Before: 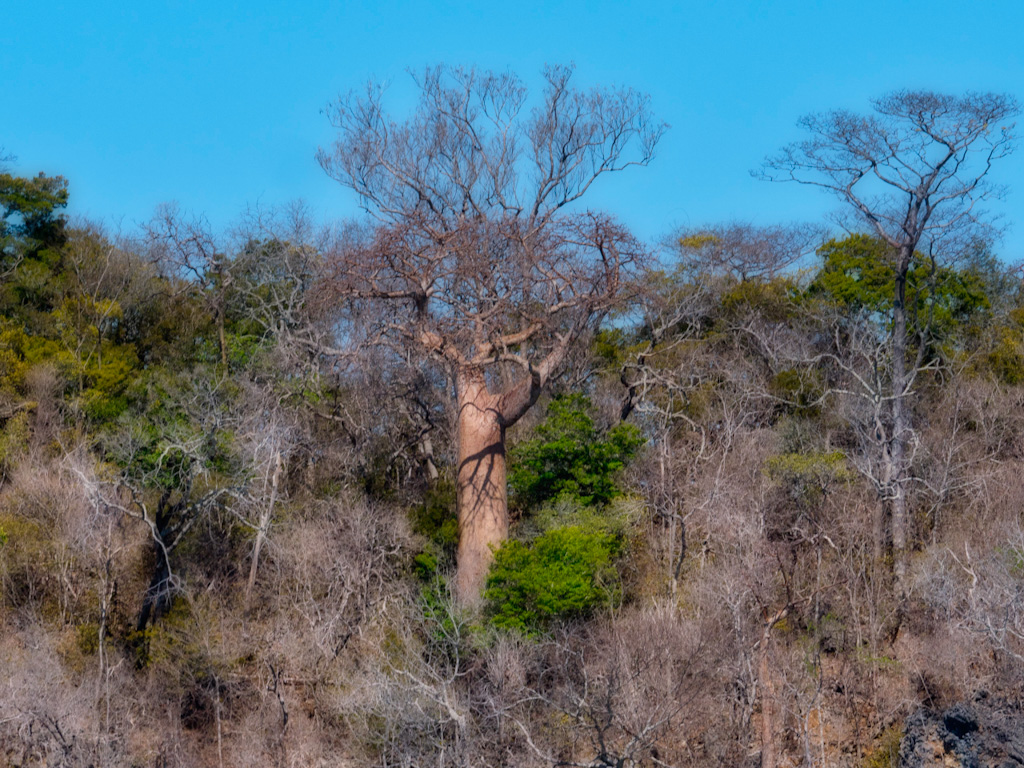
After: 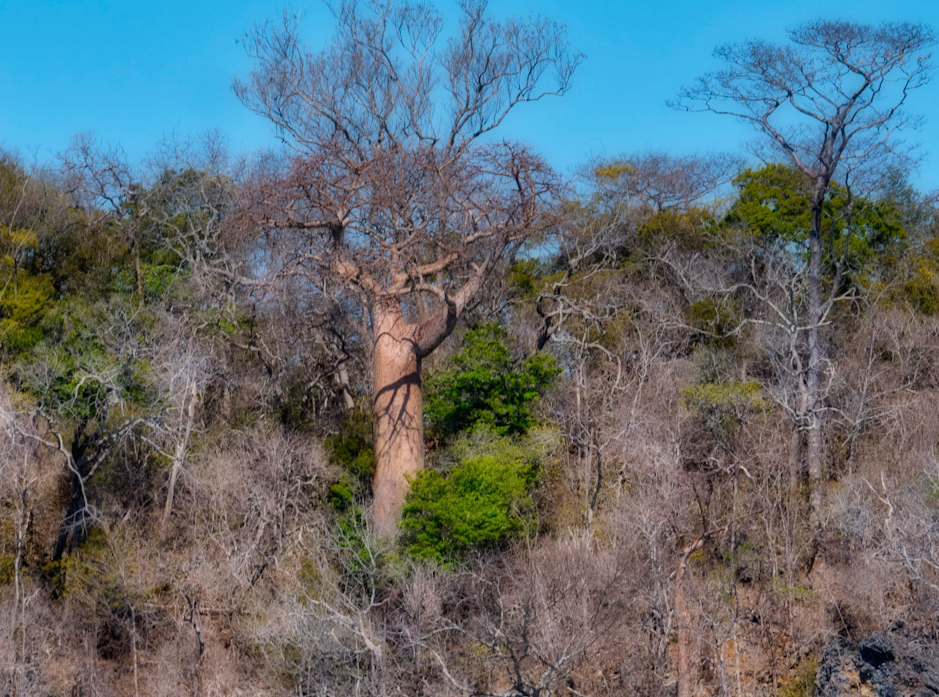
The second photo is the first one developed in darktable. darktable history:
crop and rotate: left 8.262%, top 9.226%
shadows and highlights: low approximation 0.01, soften with gaussian
white balance: emerald 1
